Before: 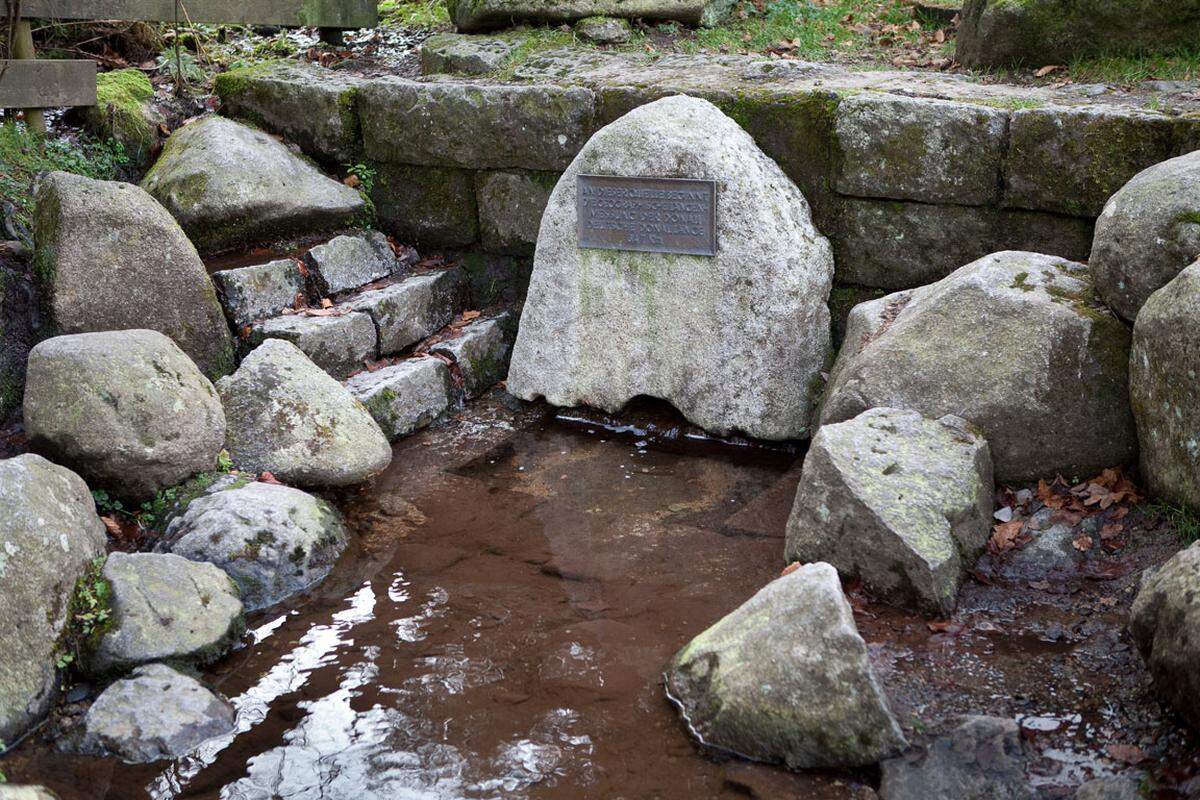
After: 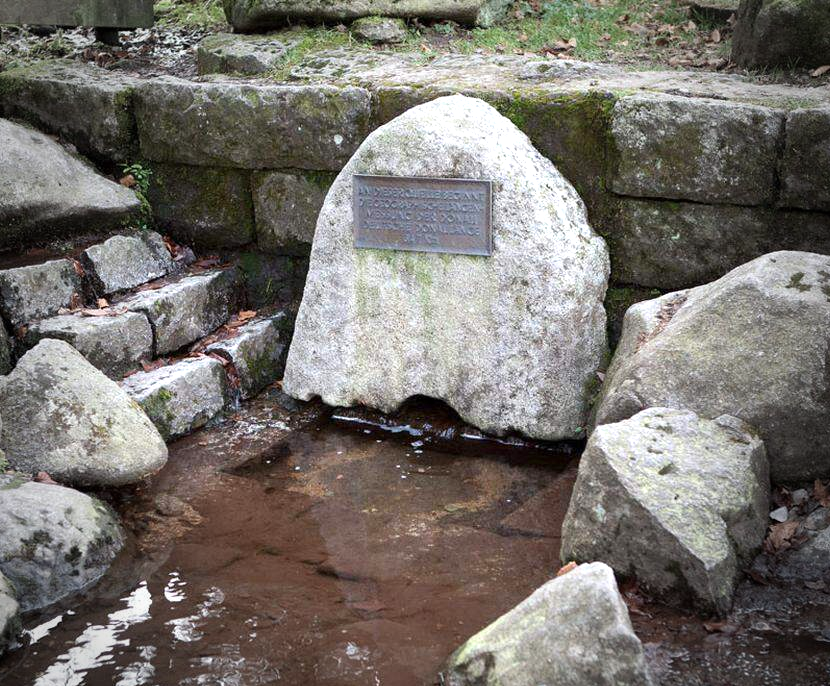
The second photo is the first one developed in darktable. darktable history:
crop: left 18.672%, right 12.154%, bottom 14.151%
shadows and highlights: shadows -55.05, highlights 87.02, soften with gaussian
exposure: exposure 0.497 EV, compensate exposure bias true, compensate highlight preservation false
vignetting: fall-off start 64.36%, width/height ratio 0.886
